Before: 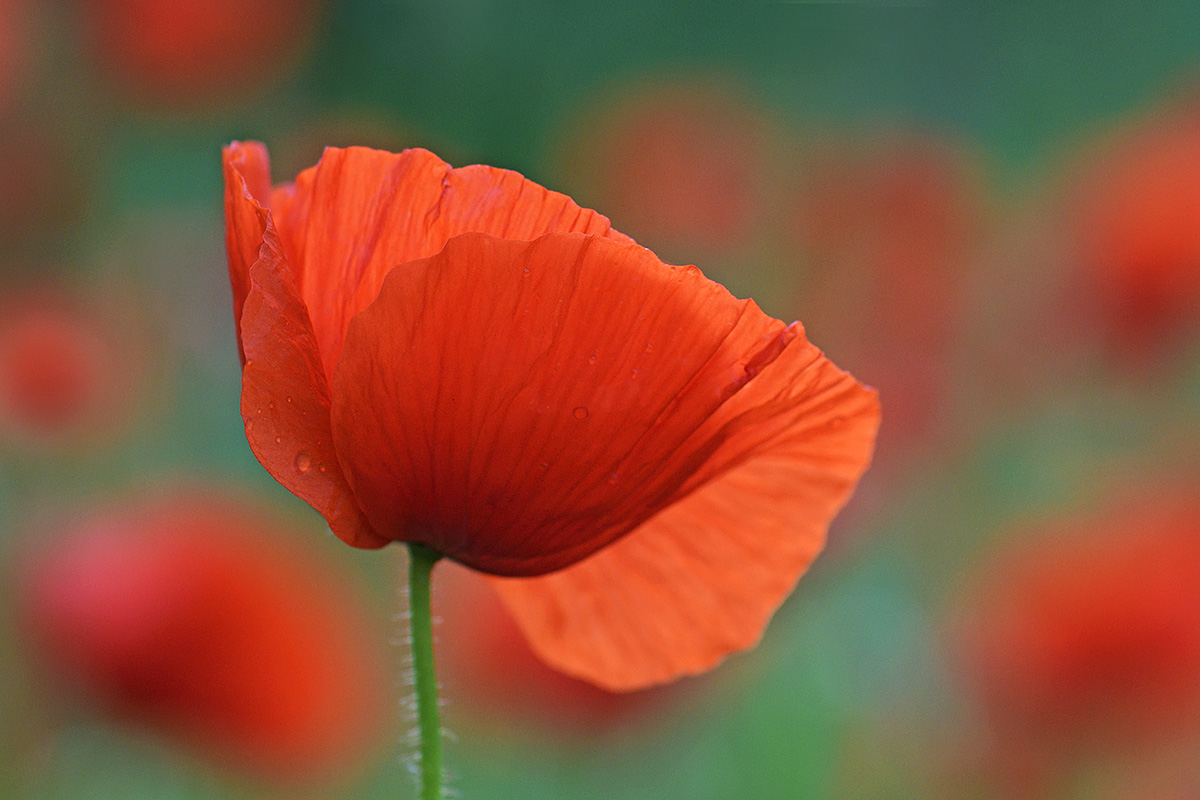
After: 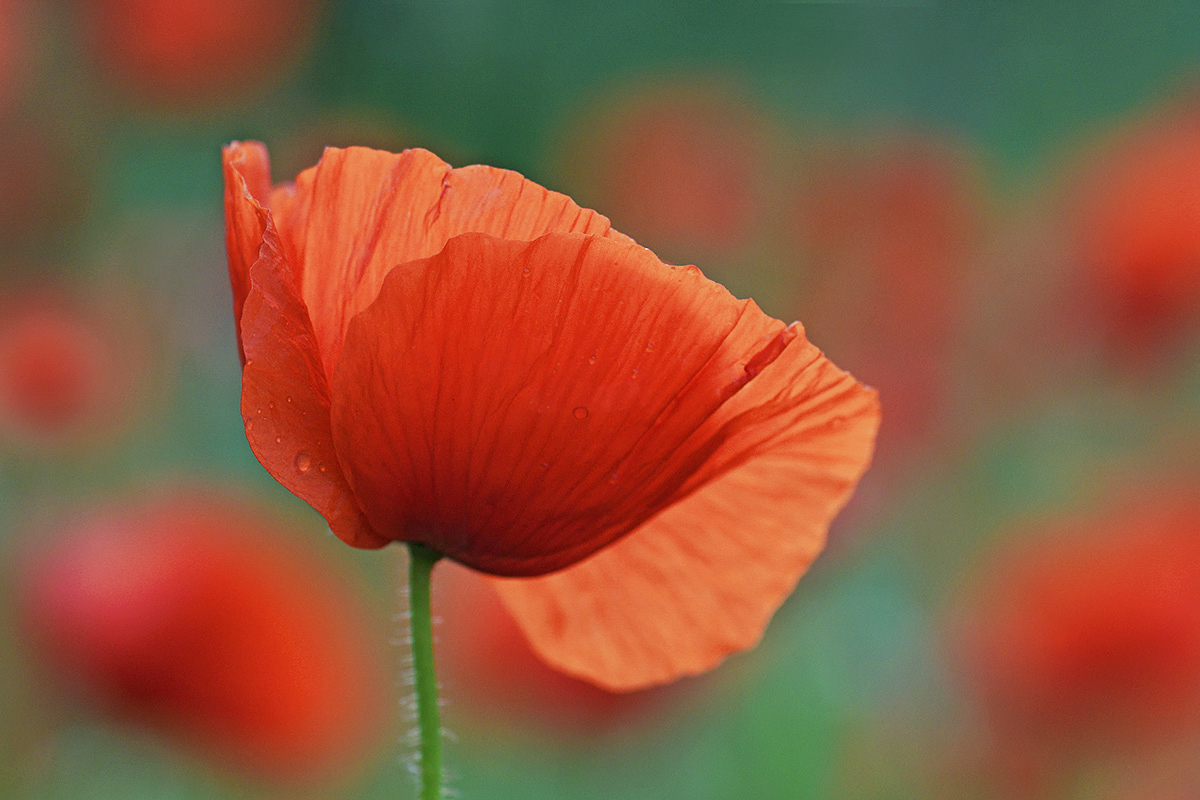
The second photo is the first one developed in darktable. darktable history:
split-toning: shadows › hue 290.82°, shadows › saturation 0.34, highlights › saturation 0.38, balance 0, compress 50%
shadows and highlights: soften with gaussian
